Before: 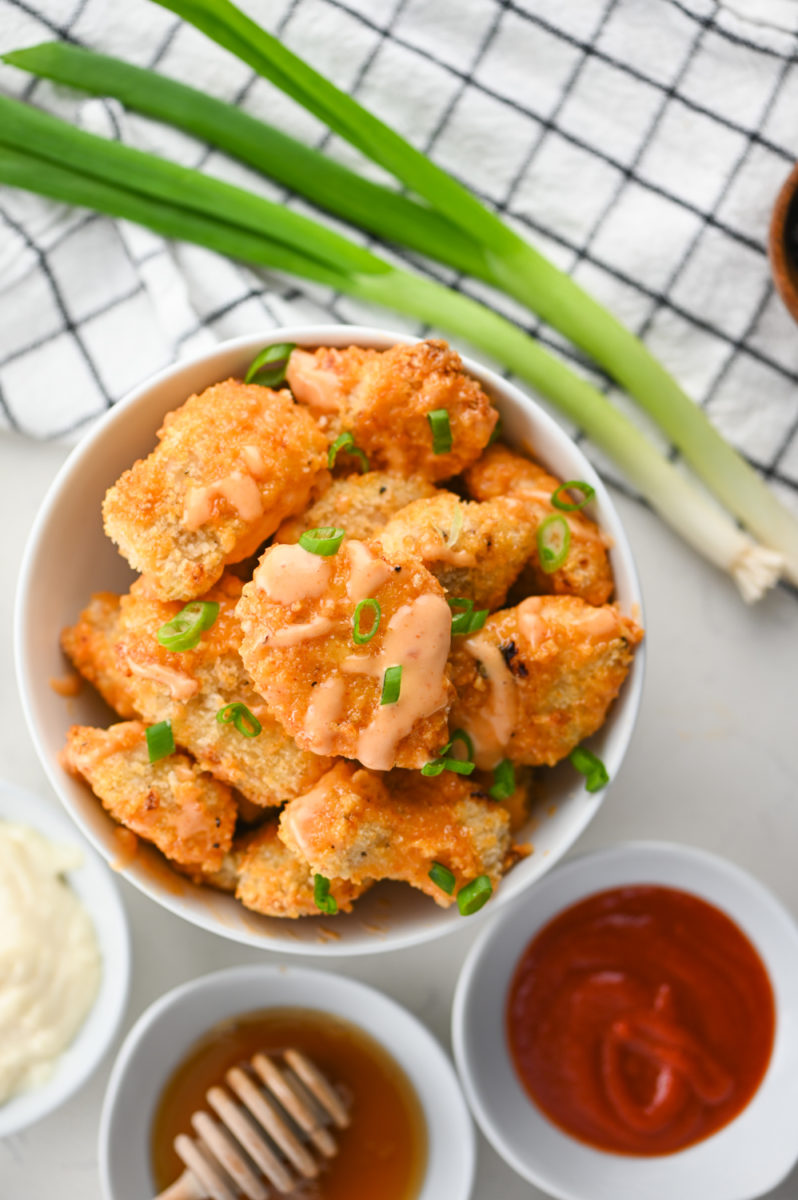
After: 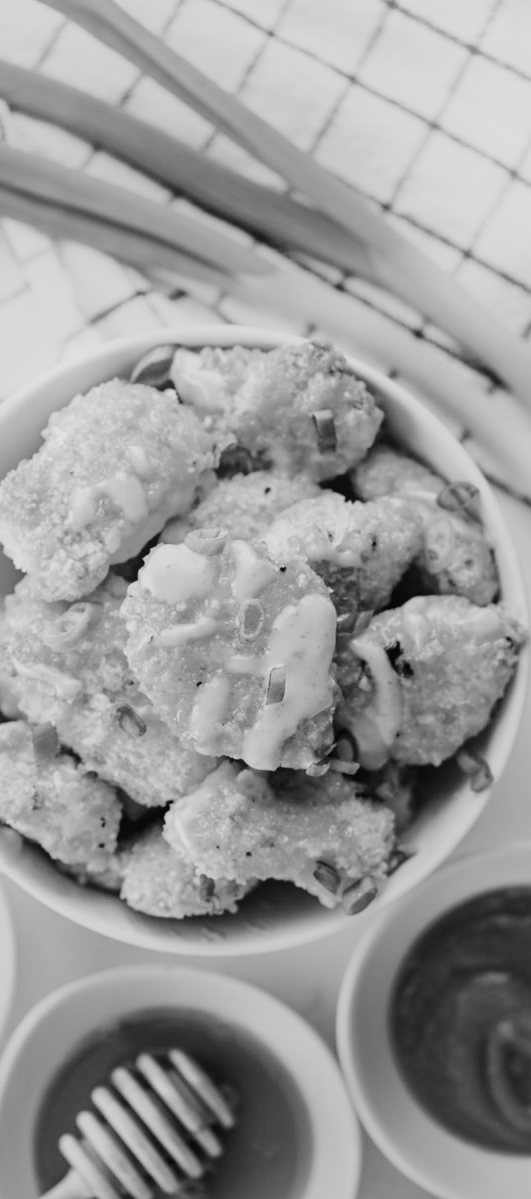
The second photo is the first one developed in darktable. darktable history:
tone equalizer: -8 EV -0.75 EV, -7 EV -0.7 EV, -6 EV -0.6 EV, -5 EV -0.4 EV, -3 EV 0.4 EV, -2 EV 0.6 EV, -1 EV 0.7 EV, +0 EV 0.75 EV, edges refinement/feathering 500, mask exposure compensation -1.57 EV, preserve details no
bloom: size 16%, threshold 98%, strength 20%
rotate and perspective: automatic cropping original format, crop left 0, crop top 0
contrast equalizer: octaves 7, y [[0.6 ×6], [0.55 ×6], [0 ×6], [0 ×6], [0 ×6]], mix 0.15
filmic rgb: black relative exposure -7.15 EV, white relative exposure 5.36 EV, hardness 3.02, color science v6 (2022)
monochrome: a 26.22, b 42.67, size 0.8
crop and rotate: left 14.436%, right 18.898%
